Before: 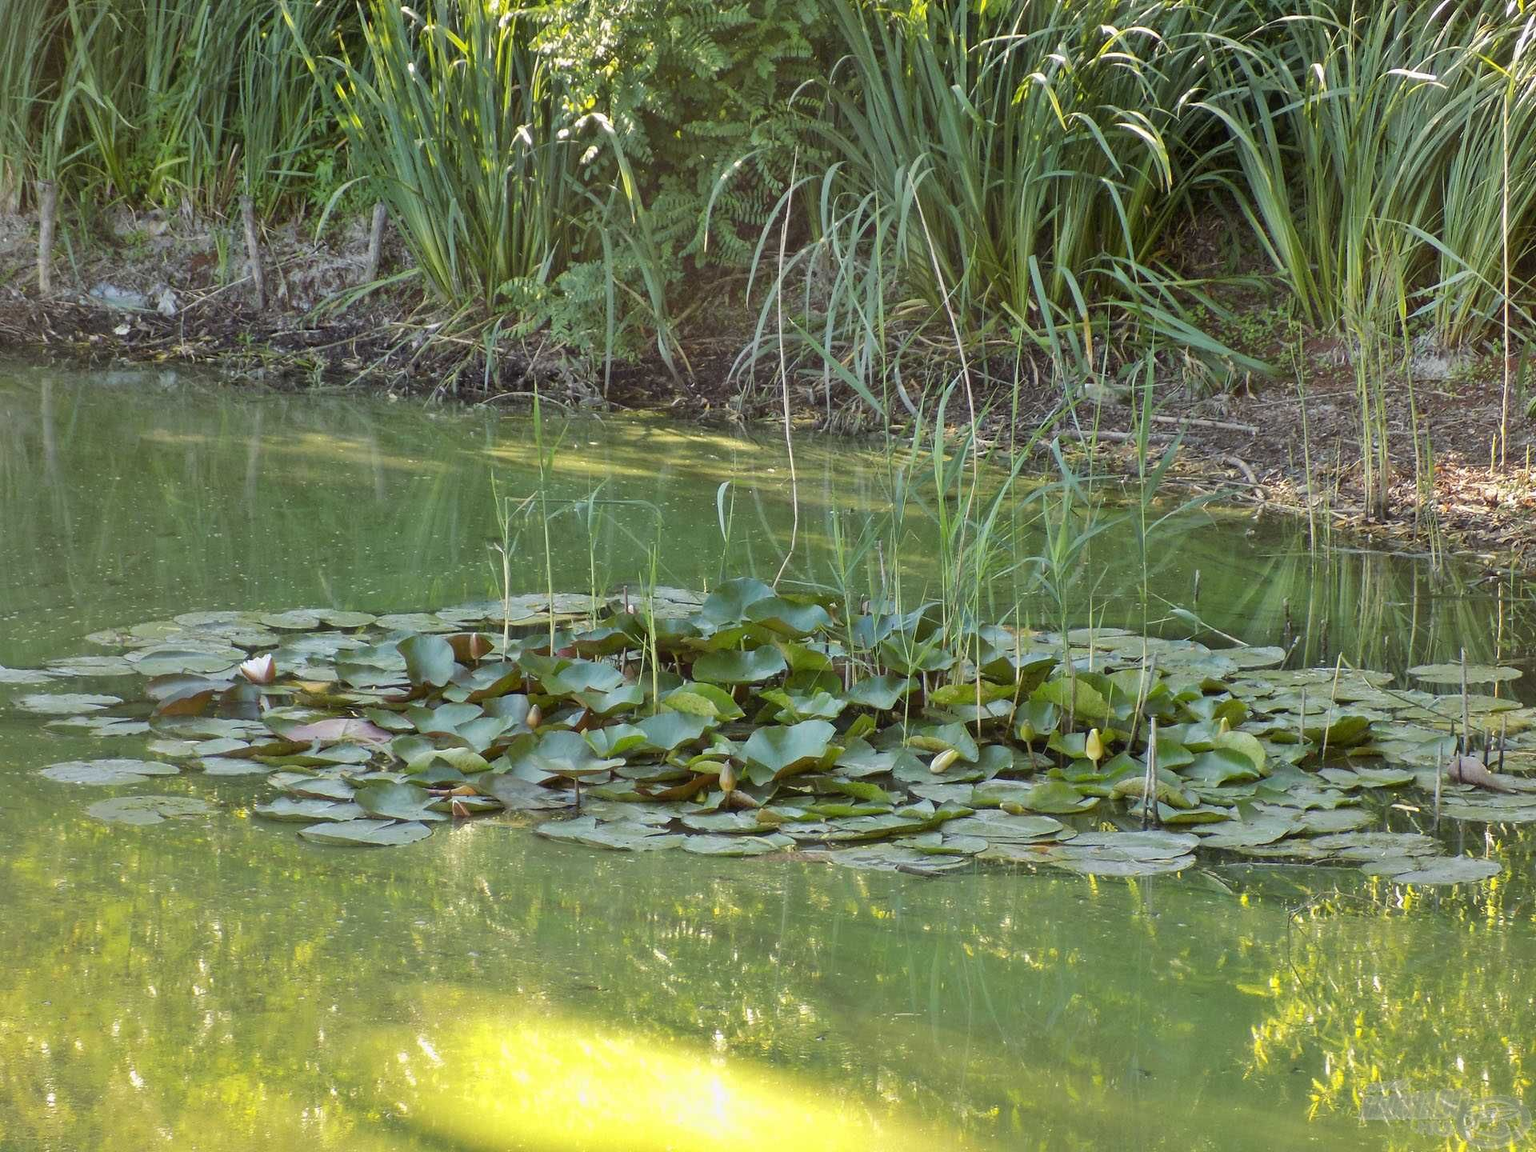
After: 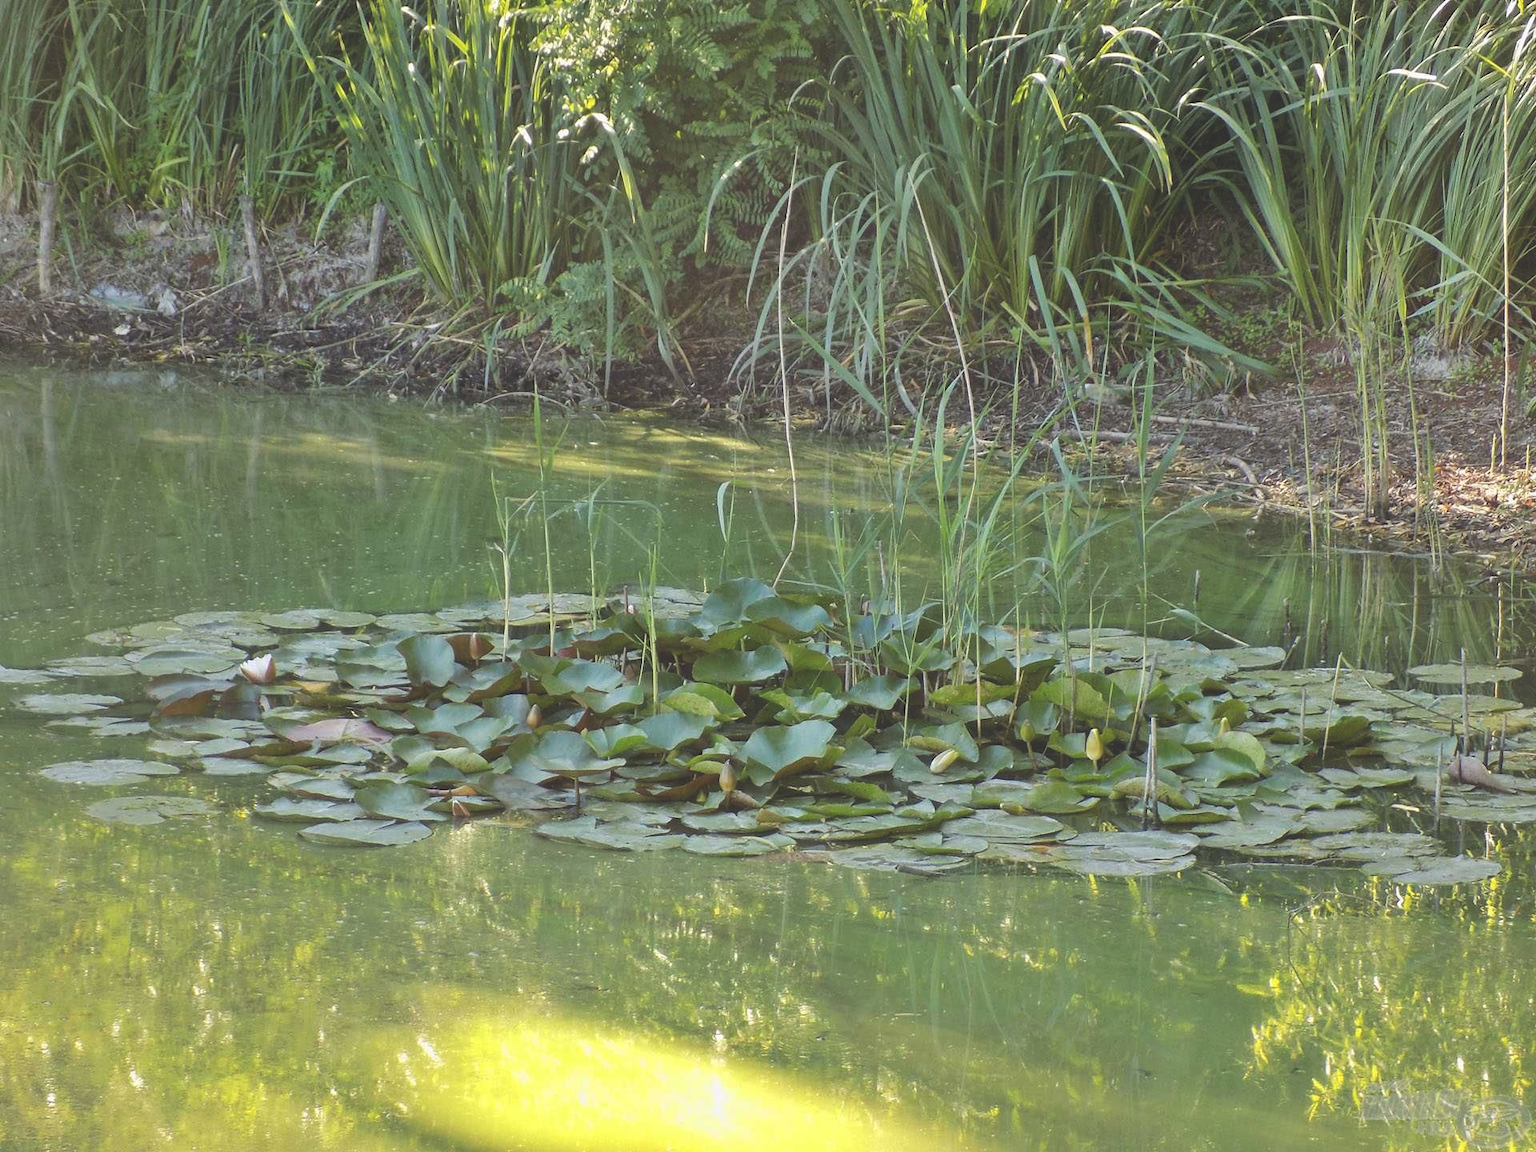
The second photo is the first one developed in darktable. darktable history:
exposure: black level correction -0.027, compensate exposure bias true, compensate highlight preservation false
